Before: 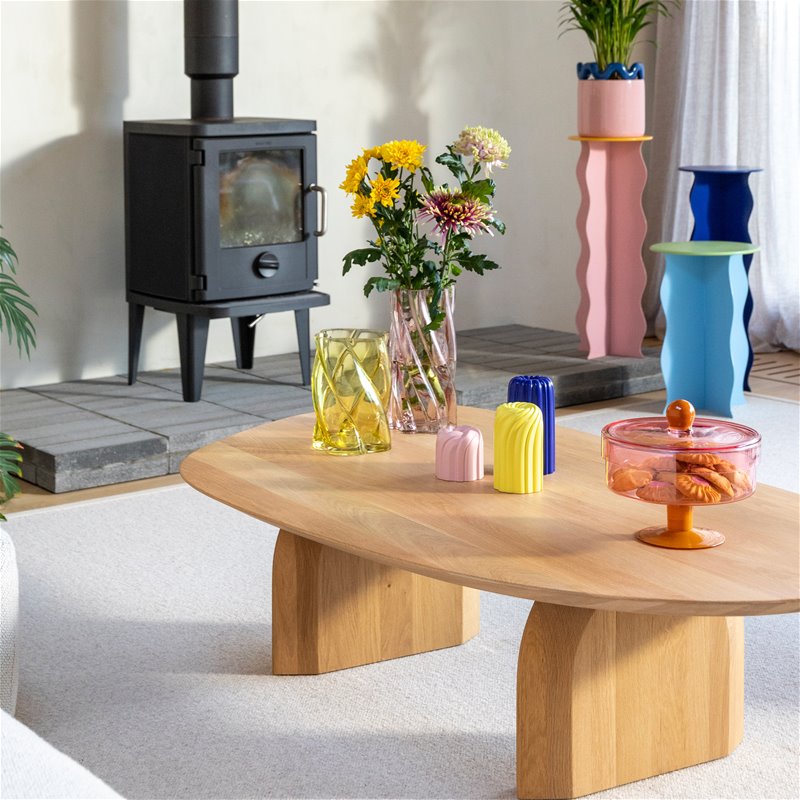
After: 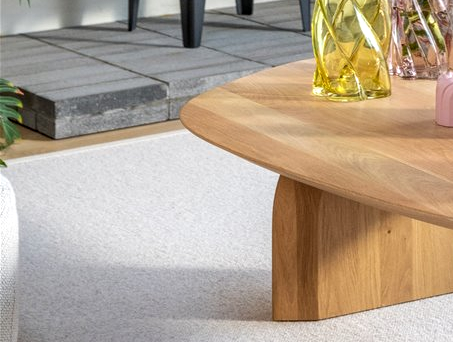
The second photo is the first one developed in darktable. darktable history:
crop: top 44.372%, right 43.335%, bottom 12.806%
local contrast: on, module defaults
